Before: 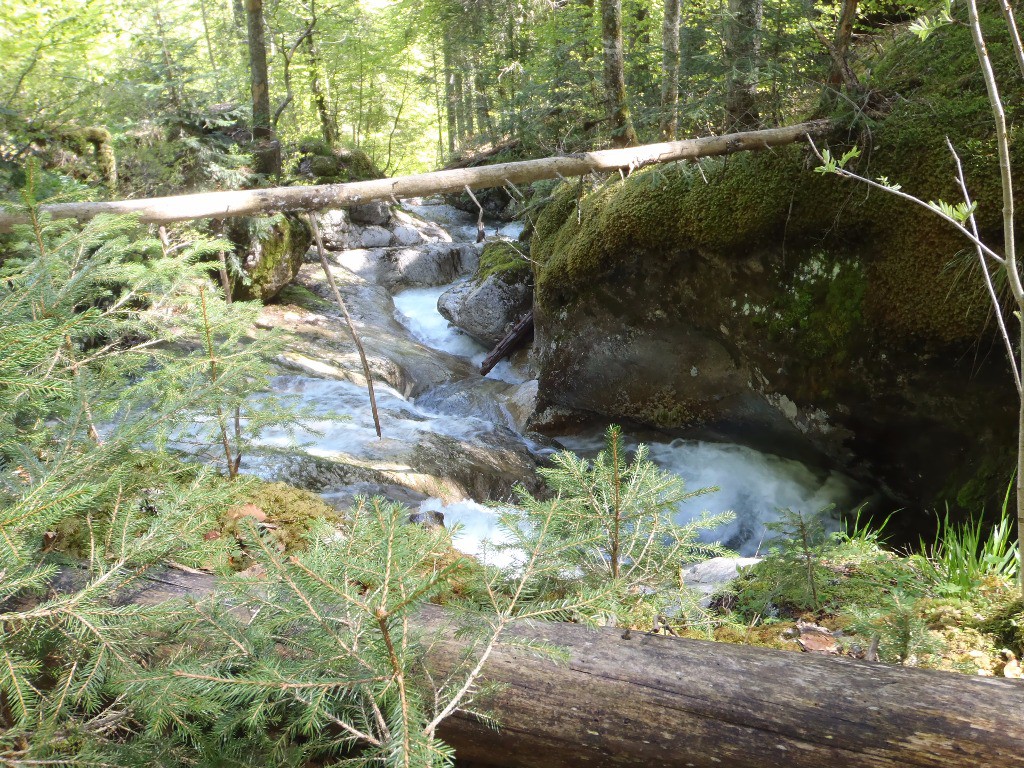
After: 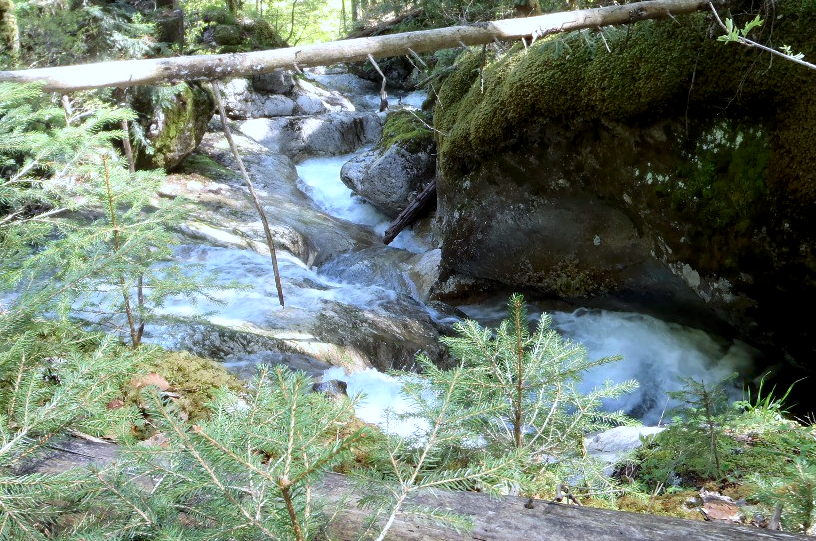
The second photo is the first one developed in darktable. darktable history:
levels: levels [0.026, 0.507, 0.987]
shadows and highlights: shadows -30.05, highlights 29.55
color calibration: x 0.37, y 0.382, temperature 4315.11 K
exposure: black level correction 0.005, exposure 0.015 EV, compensate exposure bias true, compensate highlight preservation false
crop: left 9.513%, top 17.162%, right 10.708%, bottom 12.376%
